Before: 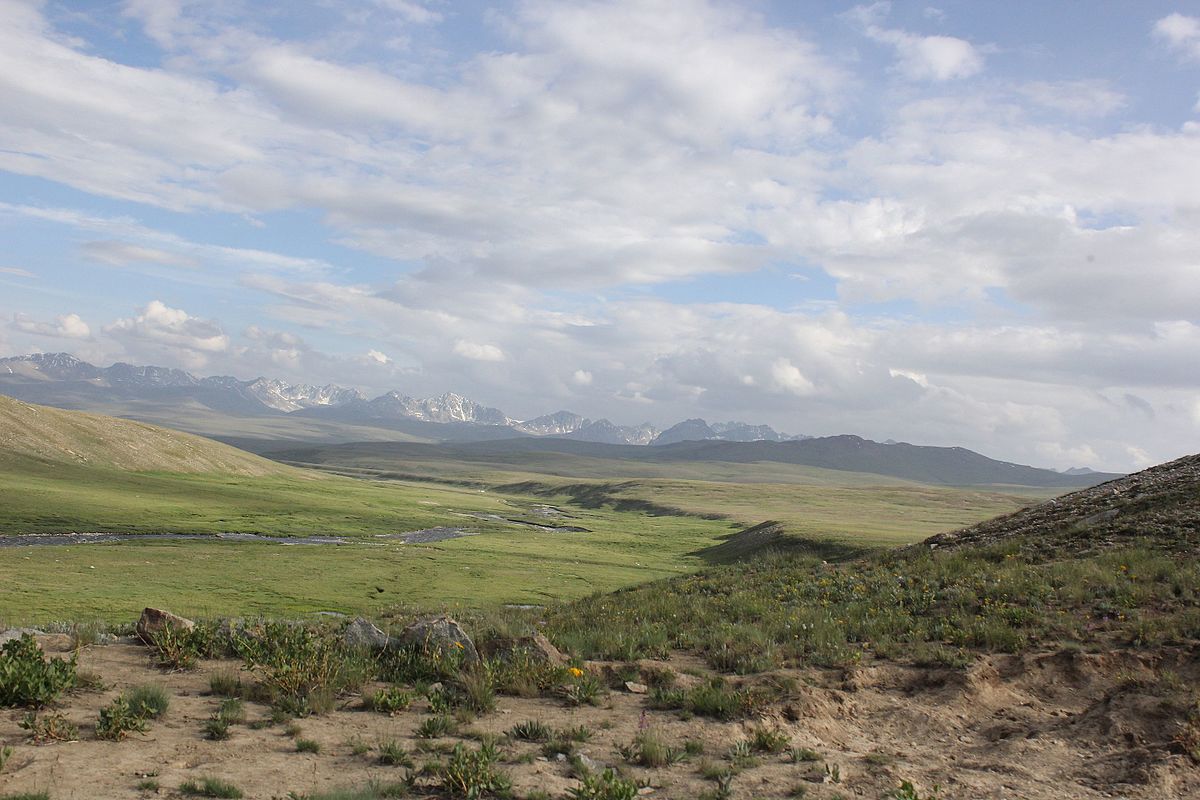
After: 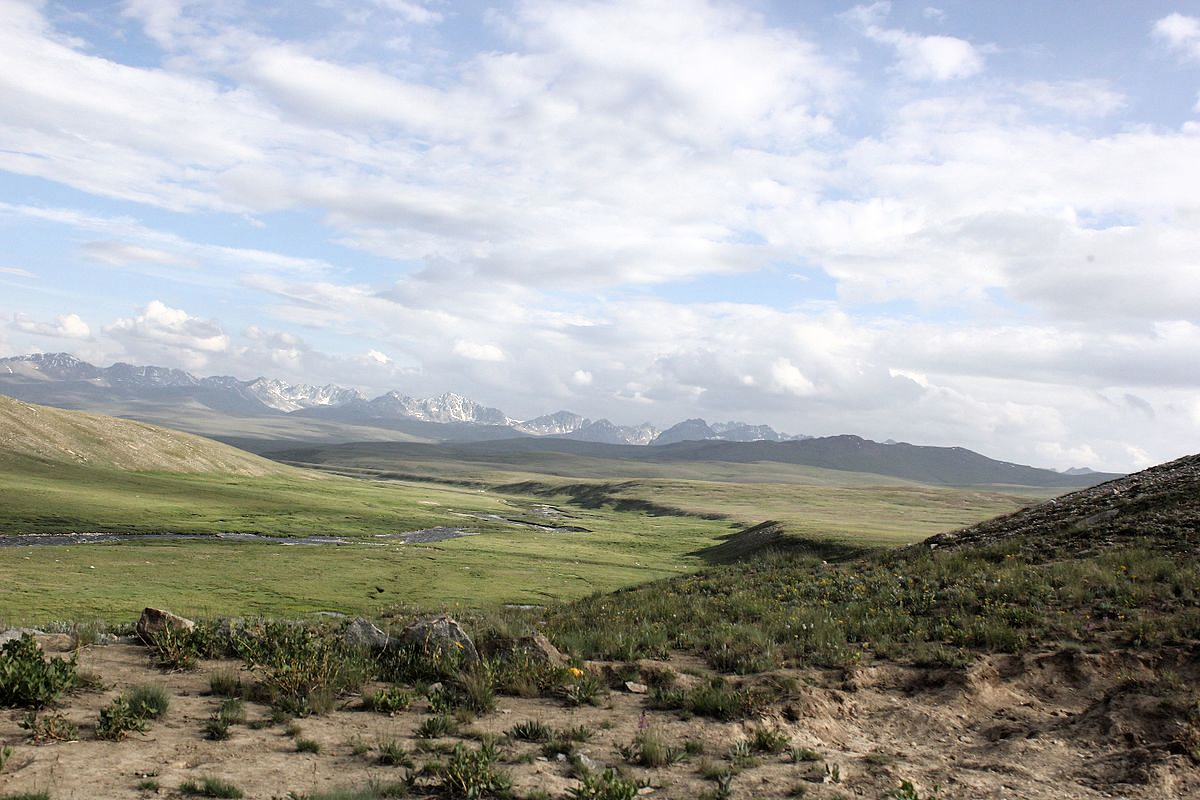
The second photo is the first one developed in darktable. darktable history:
filmic rgb: black relative exposure -7.96 EV, white relative exposure 2.2 EV, hardness 7.01
